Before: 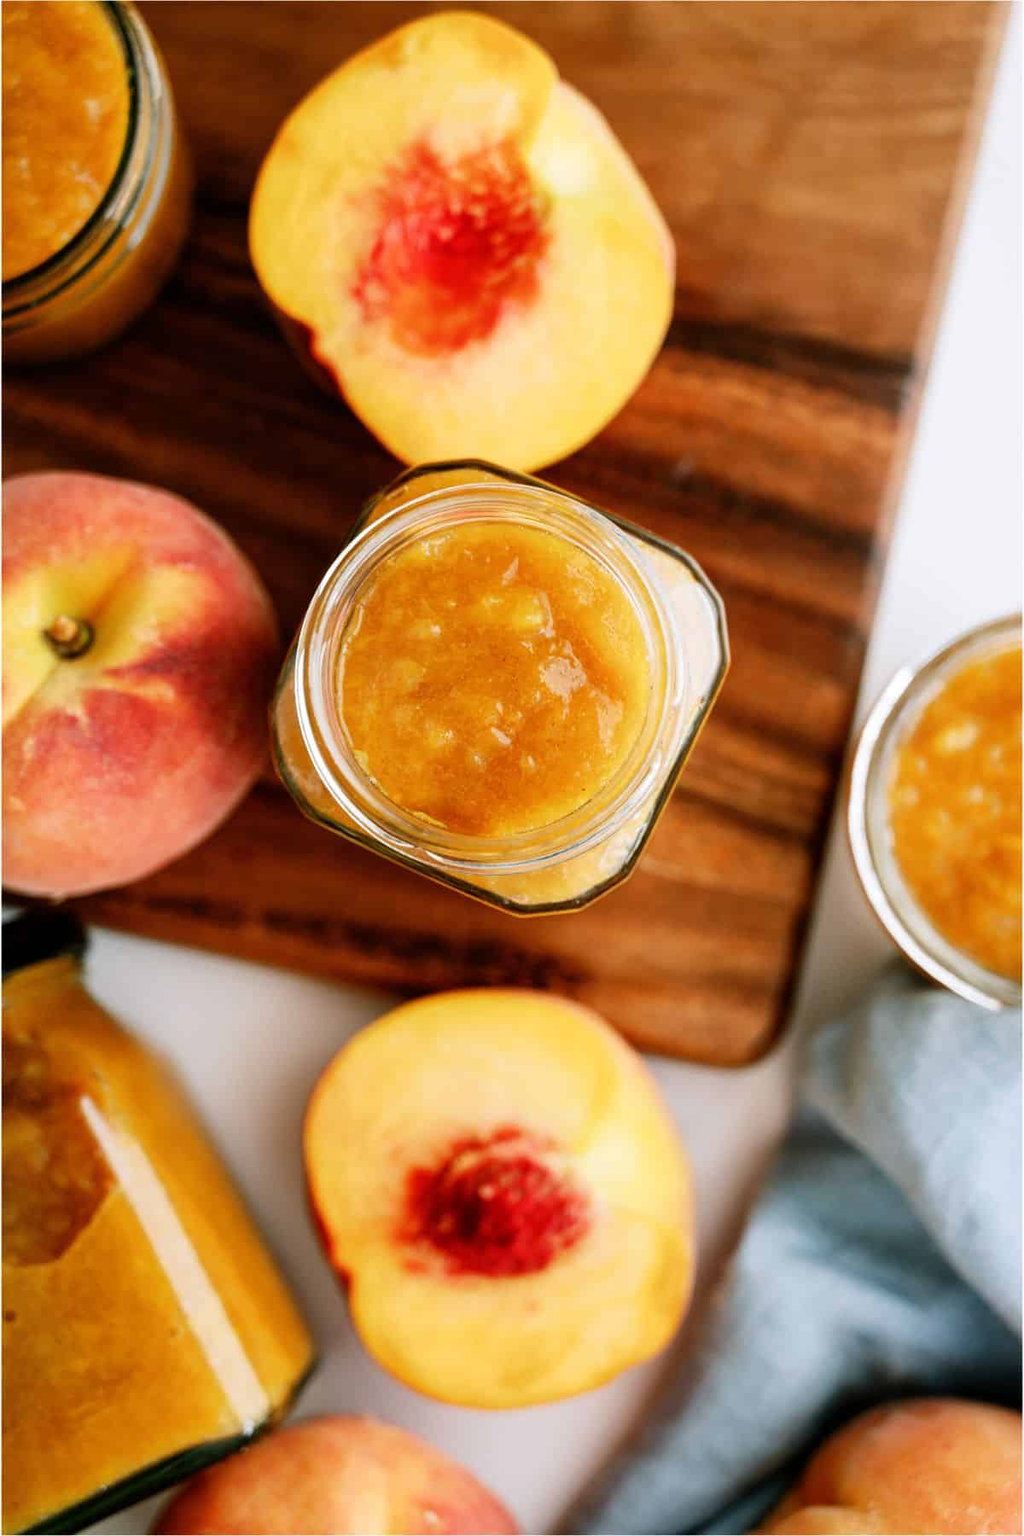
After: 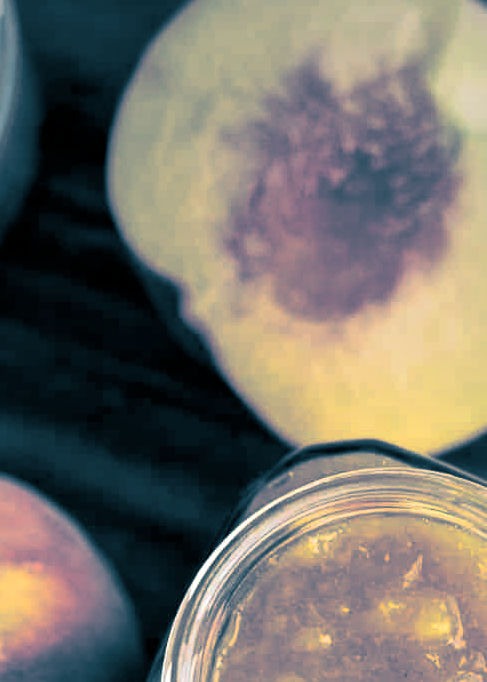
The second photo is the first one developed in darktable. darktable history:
split-toning: shadows › hue 212.4°, balance -70
exposure: black level correction 0.001, compensate highlight preservation false
crop: left 15.452%, top 5.459%, right 43.956%, bottom 56.62%
local contrast: mode bilateral grid, contrast 20, coarseness 50, detail 161%, midtone range 0.2
graduated density: on, module defaults
